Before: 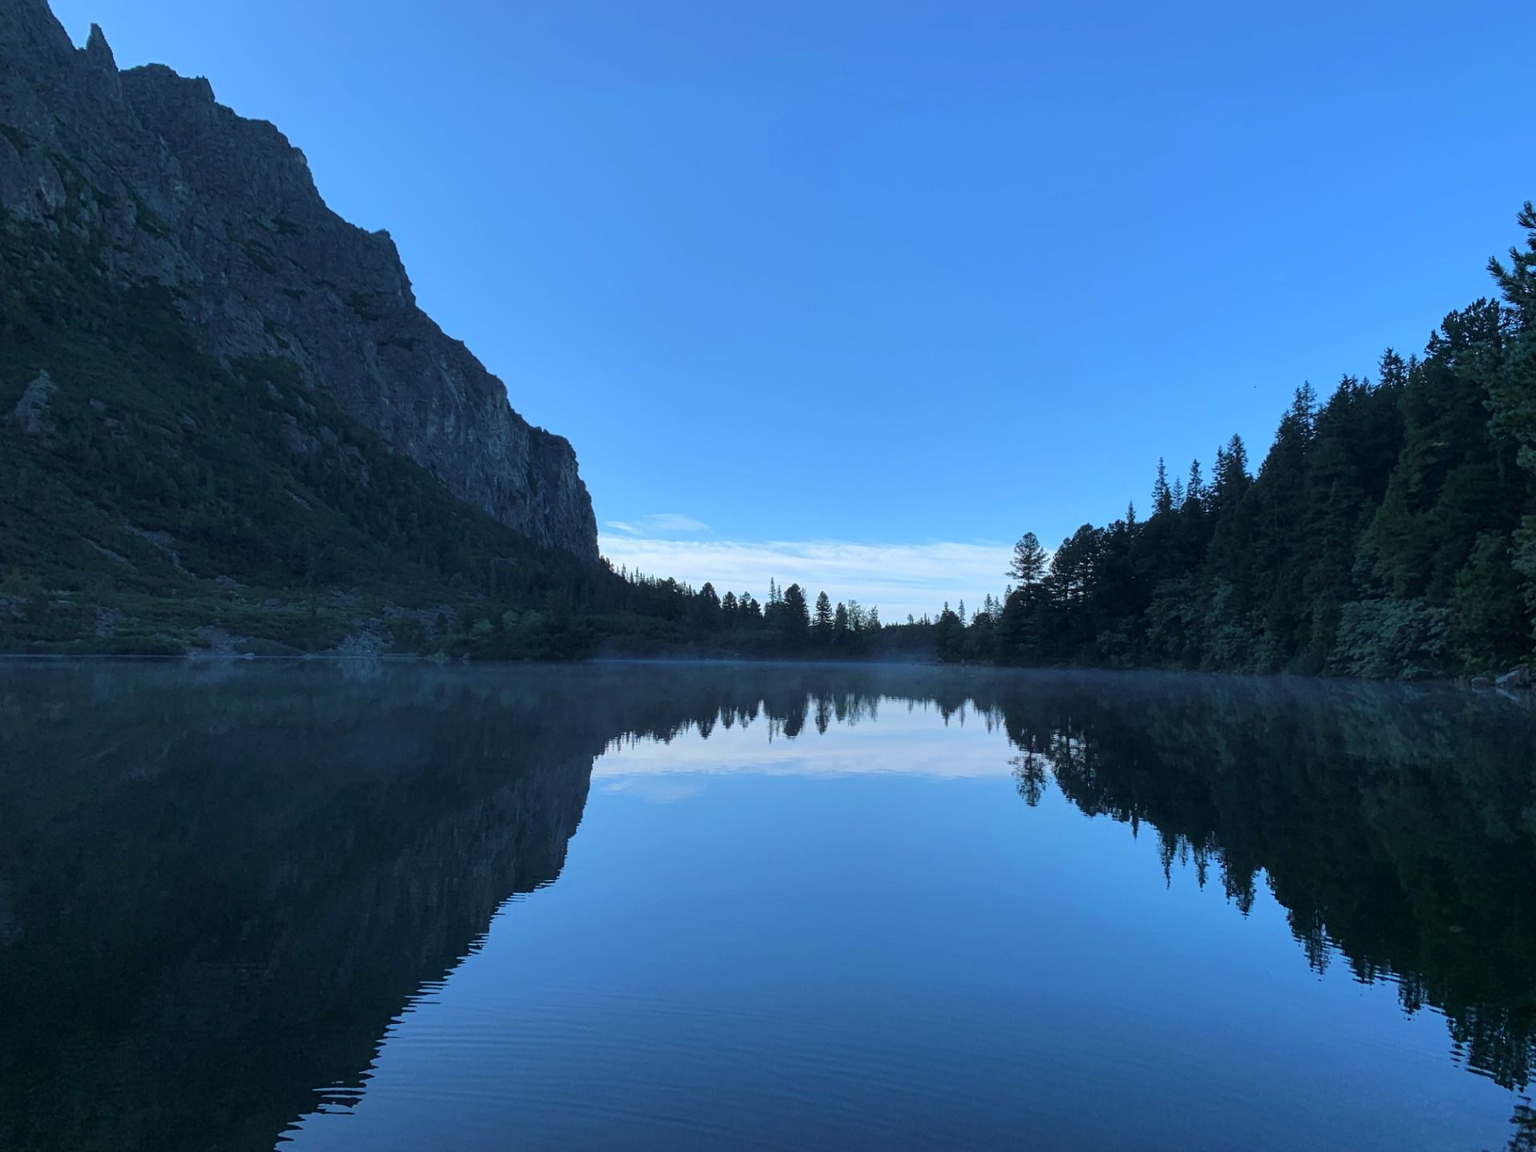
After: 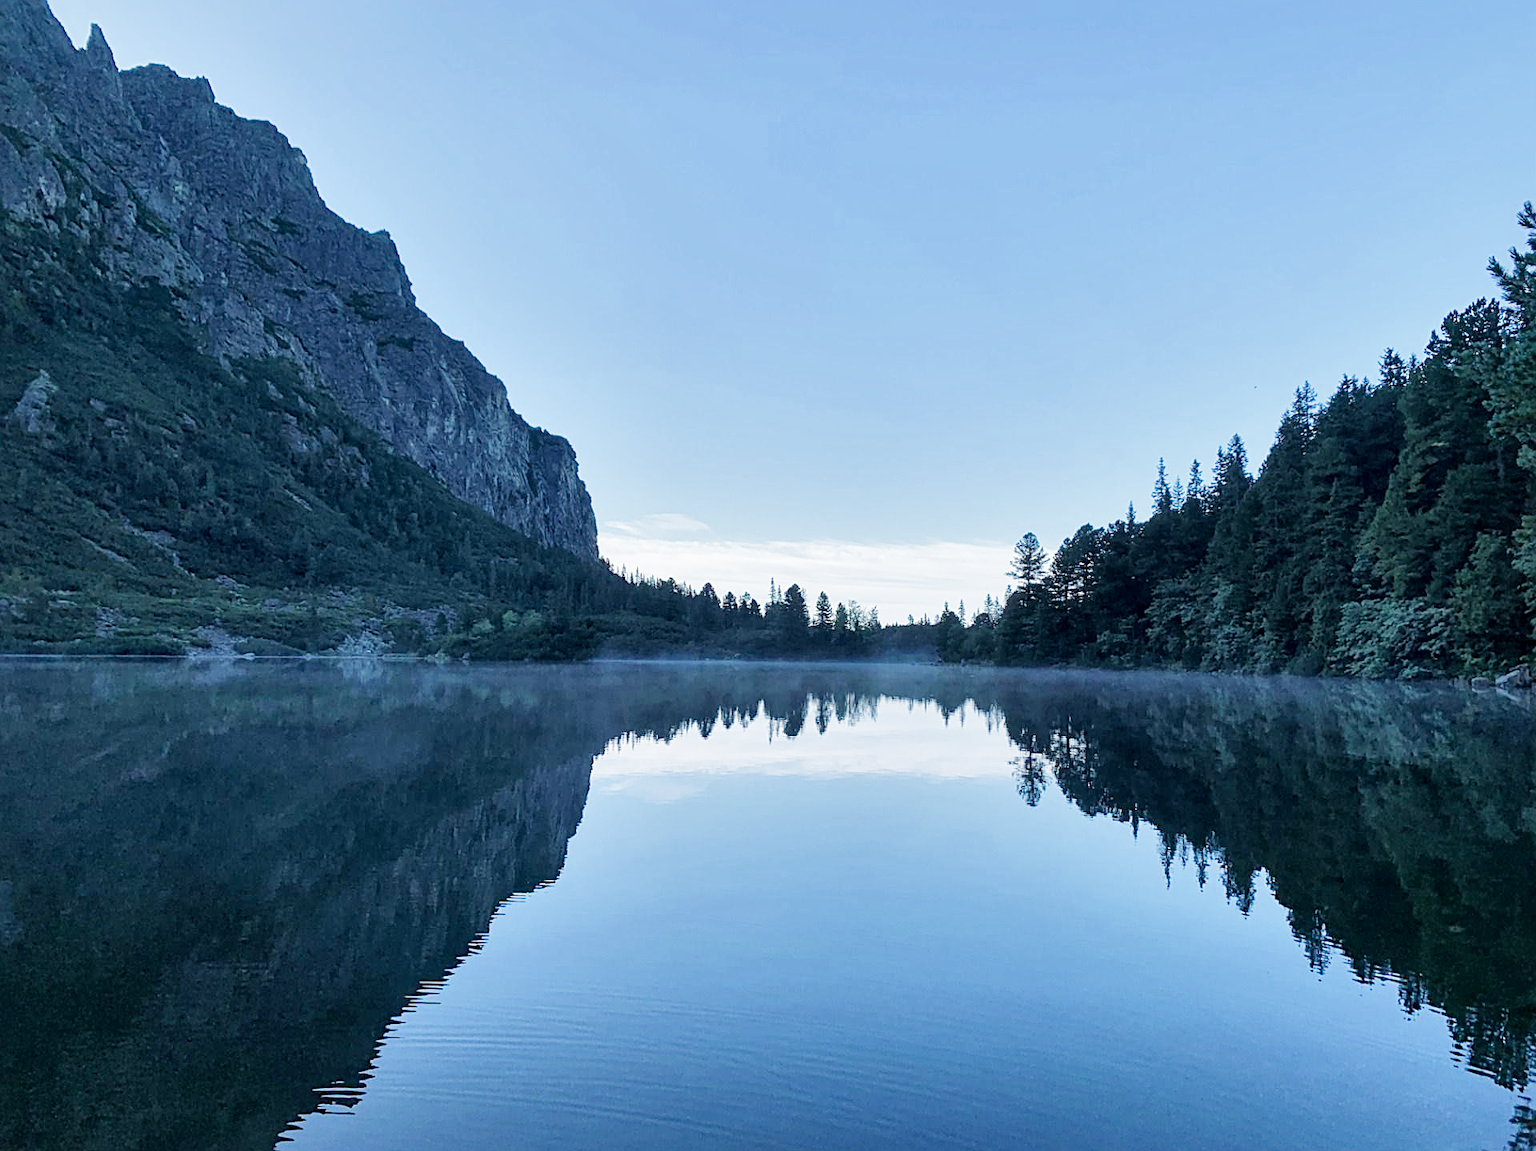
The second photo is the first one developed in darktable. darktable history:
exposure: black level correction -0.002, exposure 1.338 EV, compensate highlight preservation false
local contrast: mode bilateral grid, contrast 24, coarseness 59, detail 151%, midtone range 0.2
crop: bottom 0.067%
filmic rgb: black relative exposure -7.65 EV, white relative exposure 4.56 EV, hardness 3.61, preserve chrominance no, color science v5 (2021)
sharpen: on, module defaults
